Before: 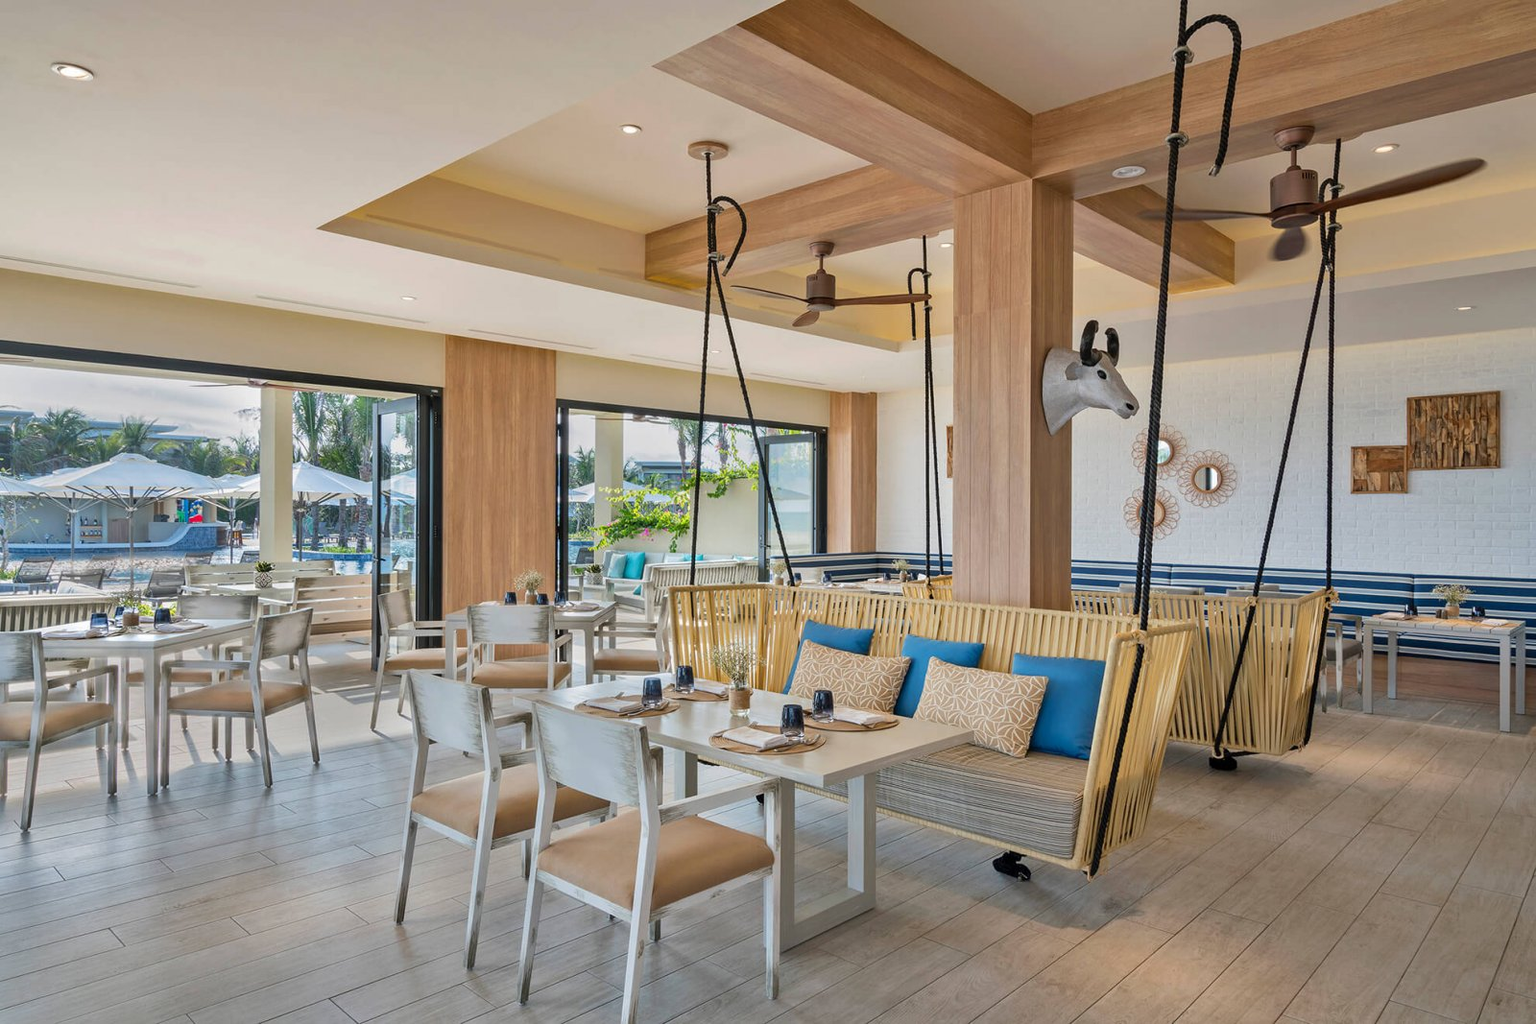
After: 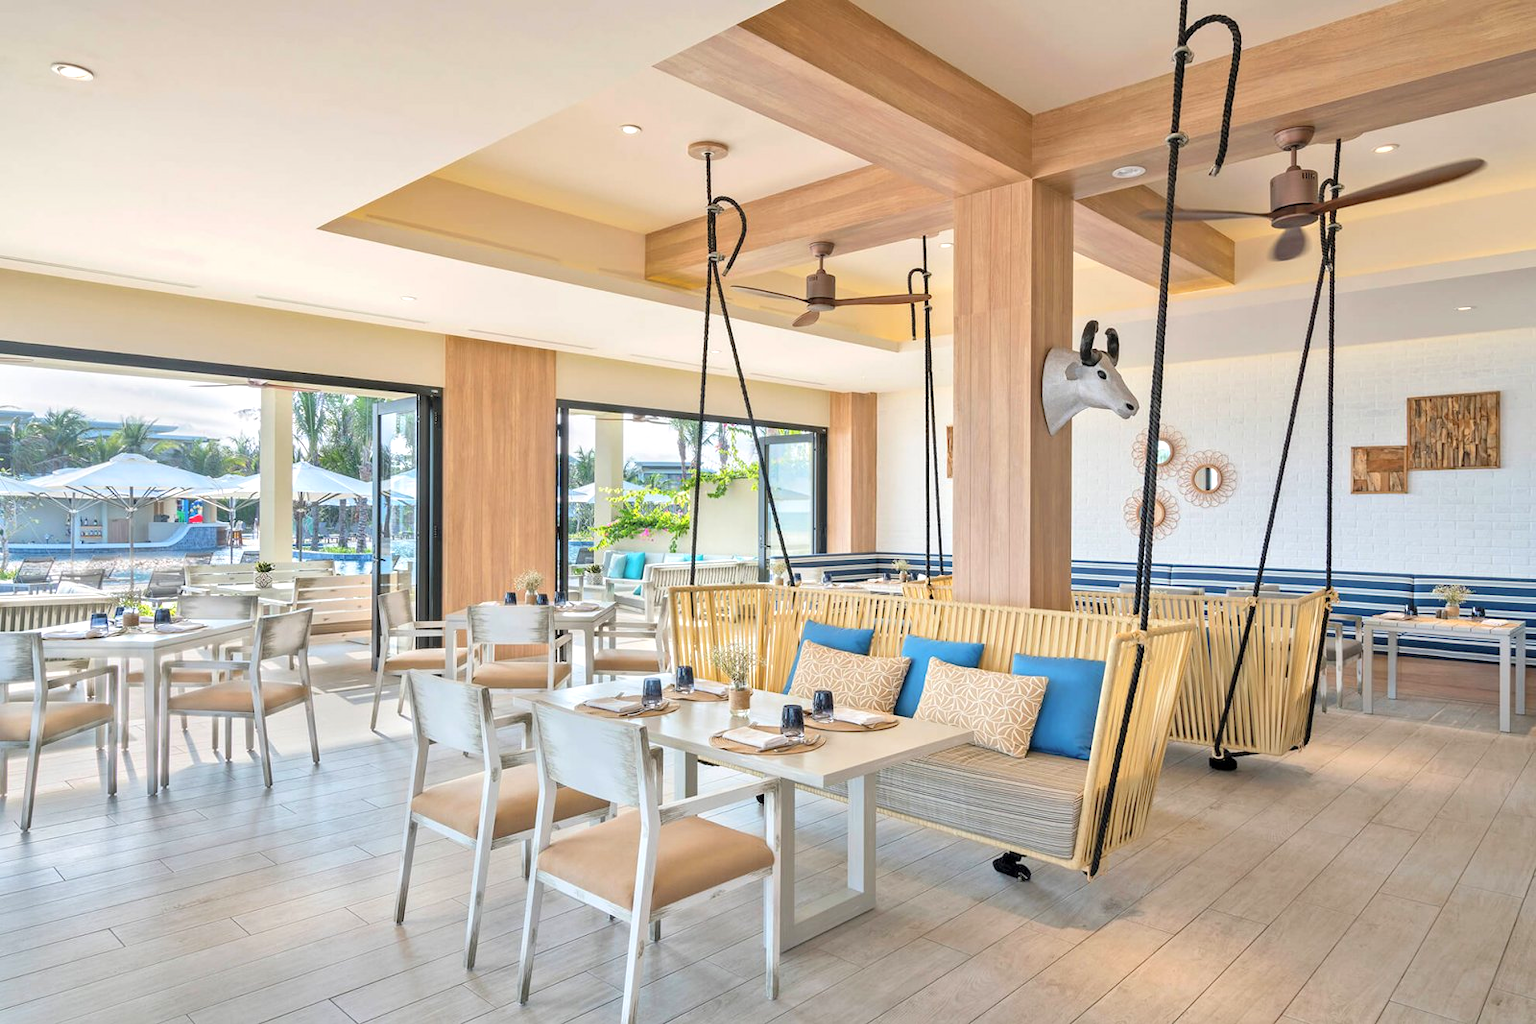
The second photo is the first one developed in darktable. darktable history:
contrast brightness saturation: brightness 0.13
exposure: black level correction 0.001, exposure 0.5 EV, compensate exposure bias true, compensate highlight preservation false
